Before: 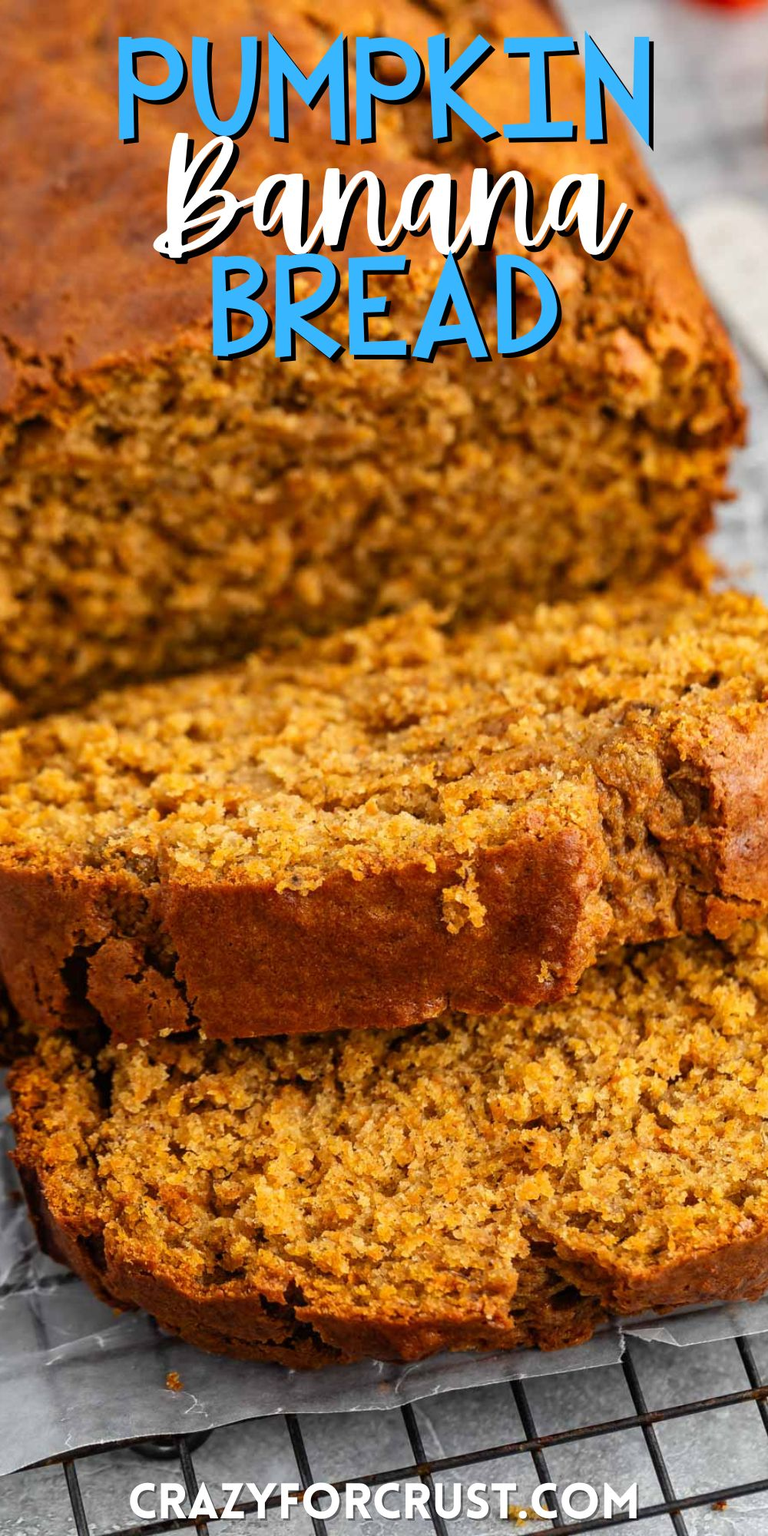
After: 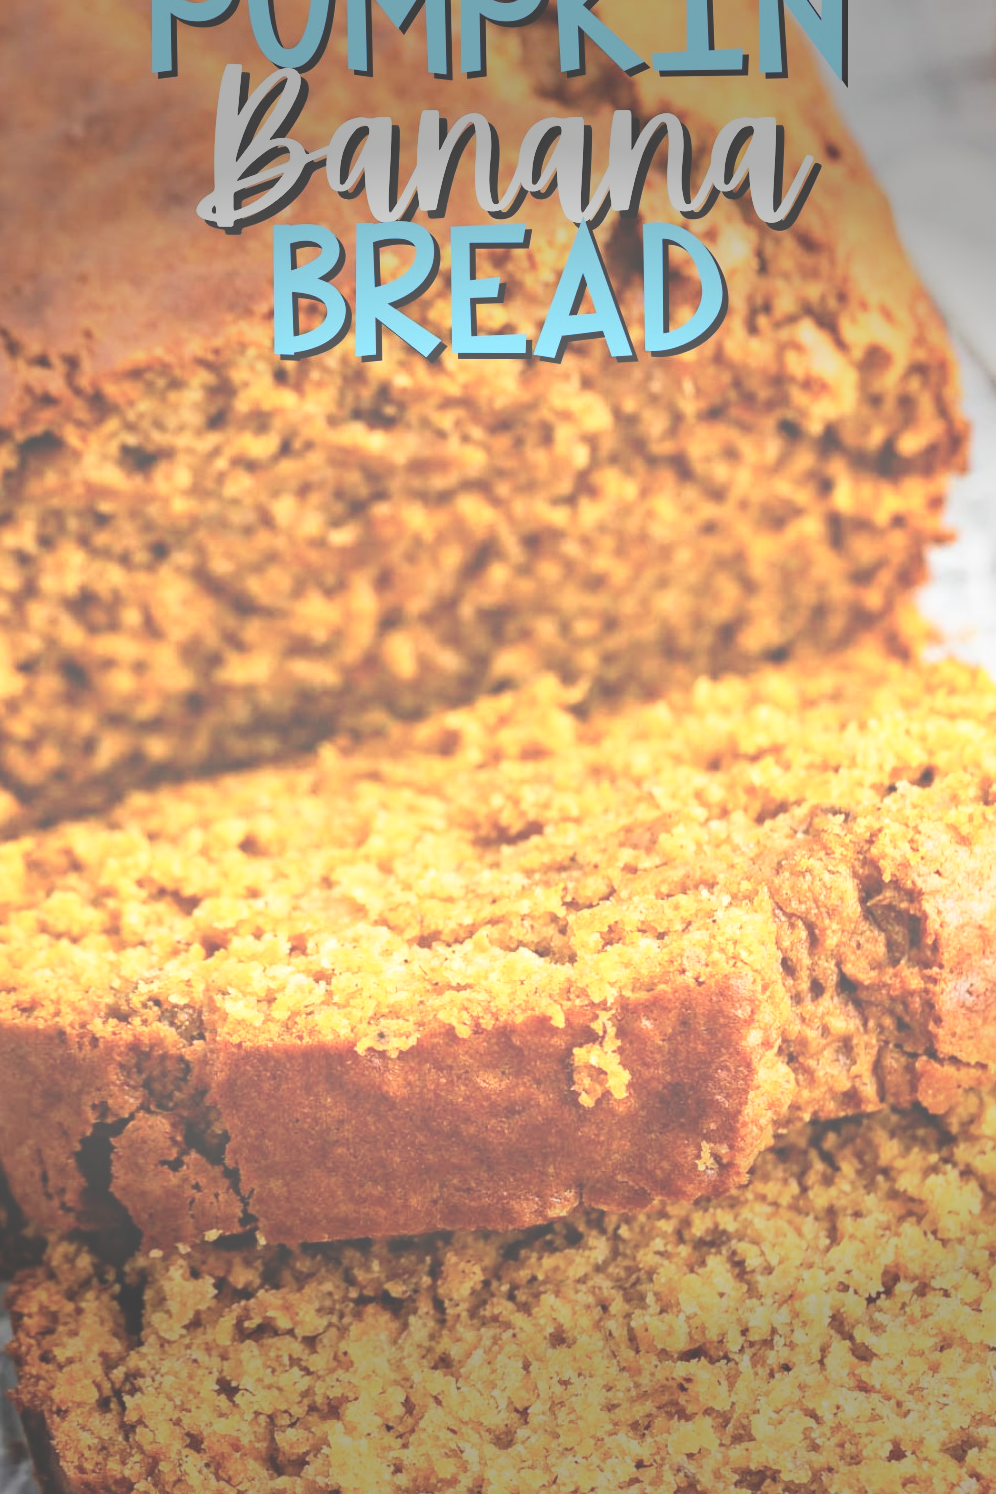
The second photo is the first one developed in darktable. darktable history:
contrast brightness saturation: brightness 0.15
crop: left 0.387%, top 5.469%, bottom 19.809%
exposure: black level correction -0.062, exposure -0.05 EV, compensate highlight preservation false
base curve: curves: ch0 [(0, 0) (0.028, 0.03) (0.121, 0.232) (0.46, 0.748) (0.859, 0.968) (1, 1)], preserve colors none
tone equalizer: -8 EV -0.417 EV, -7 EV -0.389 EV, -6 EV -0.333 EV, -5 EV -0.222 EV, -3 EV 0.222 EV, -2 EV 0.333 EV, -1 EV 0.389 EV, +0 EV 0.417 EV, edges refinement/feathering 500, mask exposure compensation -1.57 EV, preserve details no
vignetting: fall-off start 70.97%, brightness -0.584, saturation -0.118, width/height ratio 1.333
haze removal: compatibility mode true, adaptive false
